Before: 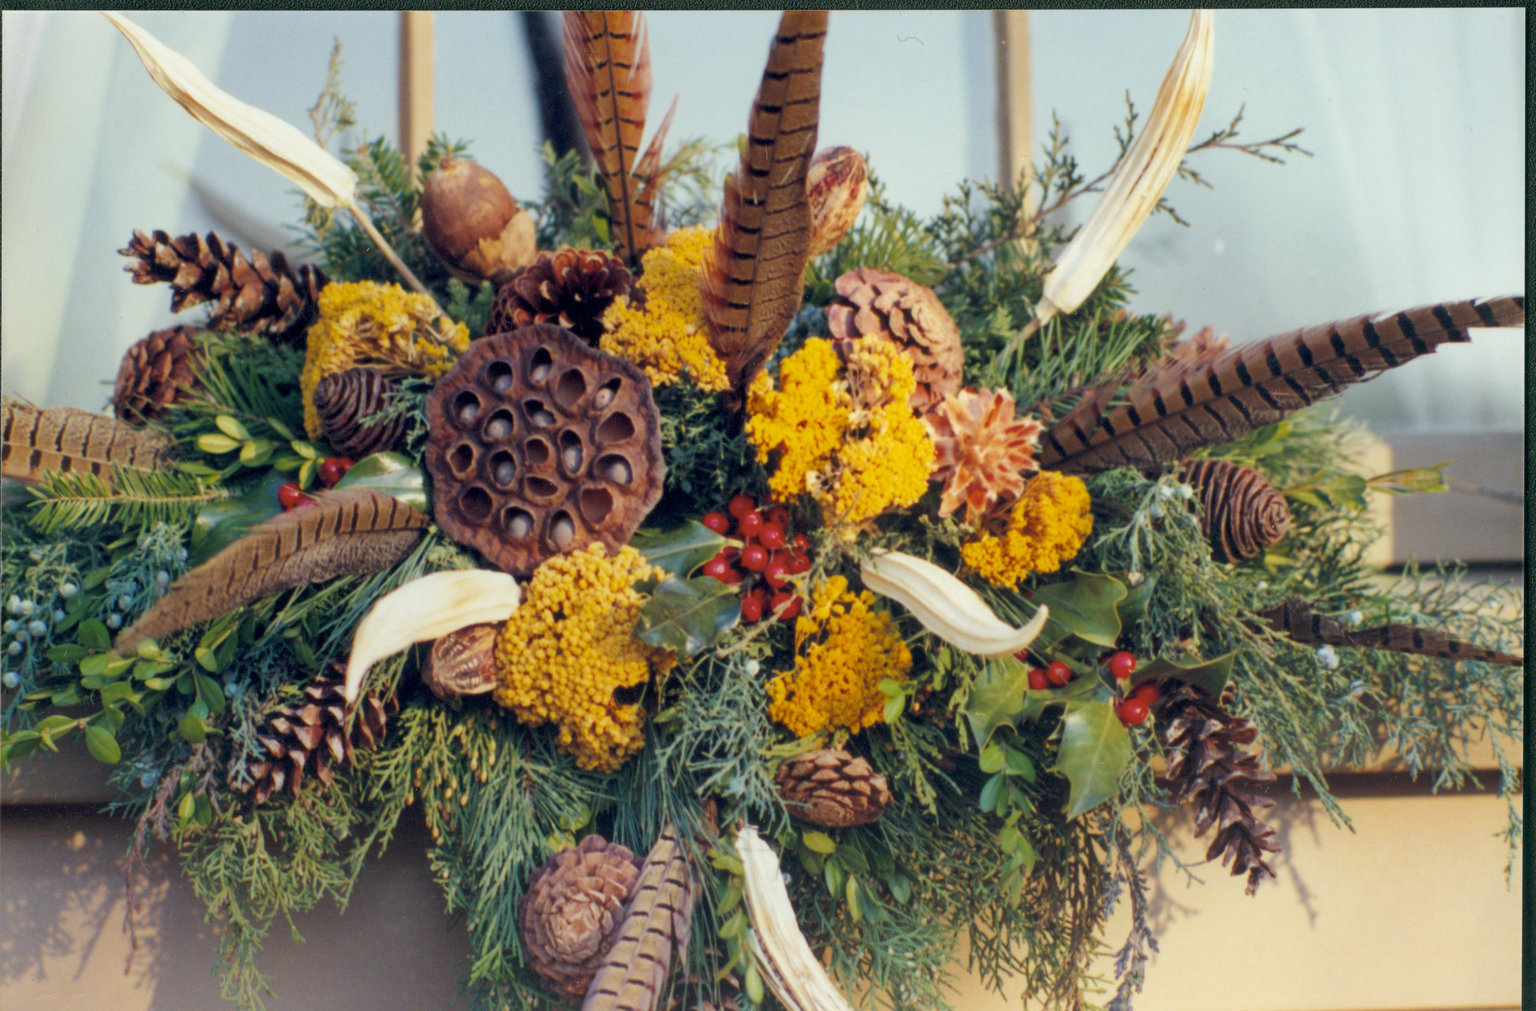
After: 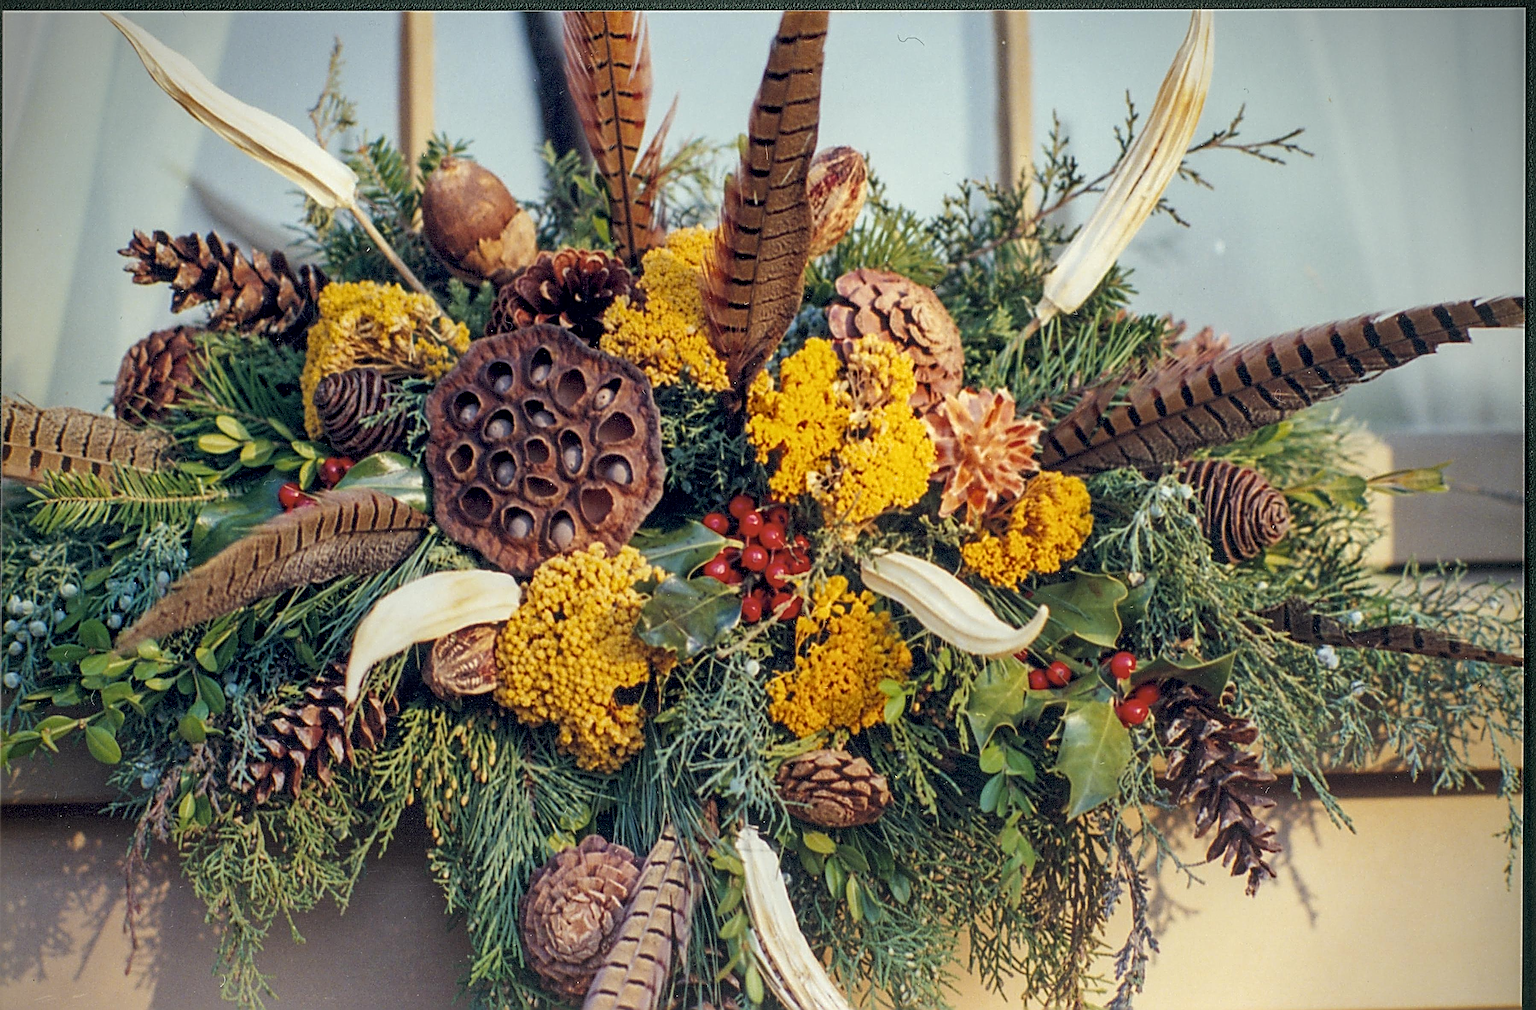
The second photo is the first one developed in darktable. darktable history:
sharpen: radius 3.158, amount 1.731
vignetting: brightness -0.629, saturation -0.007, center (-0.028, 0.239)
local contrast: on, module defaults
